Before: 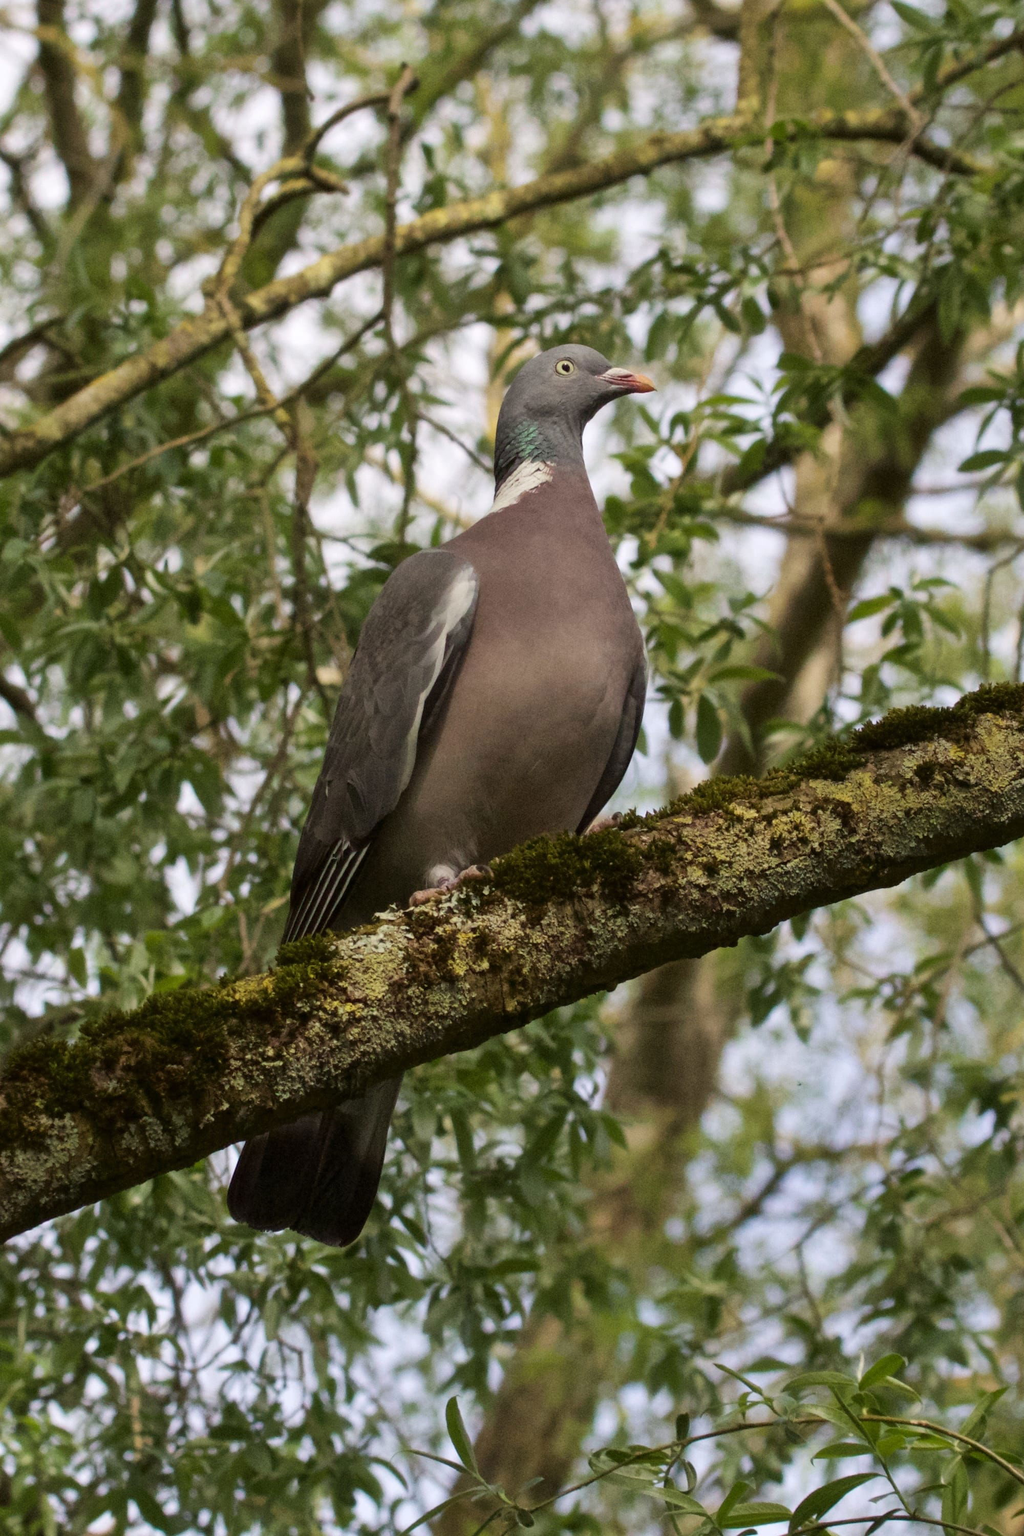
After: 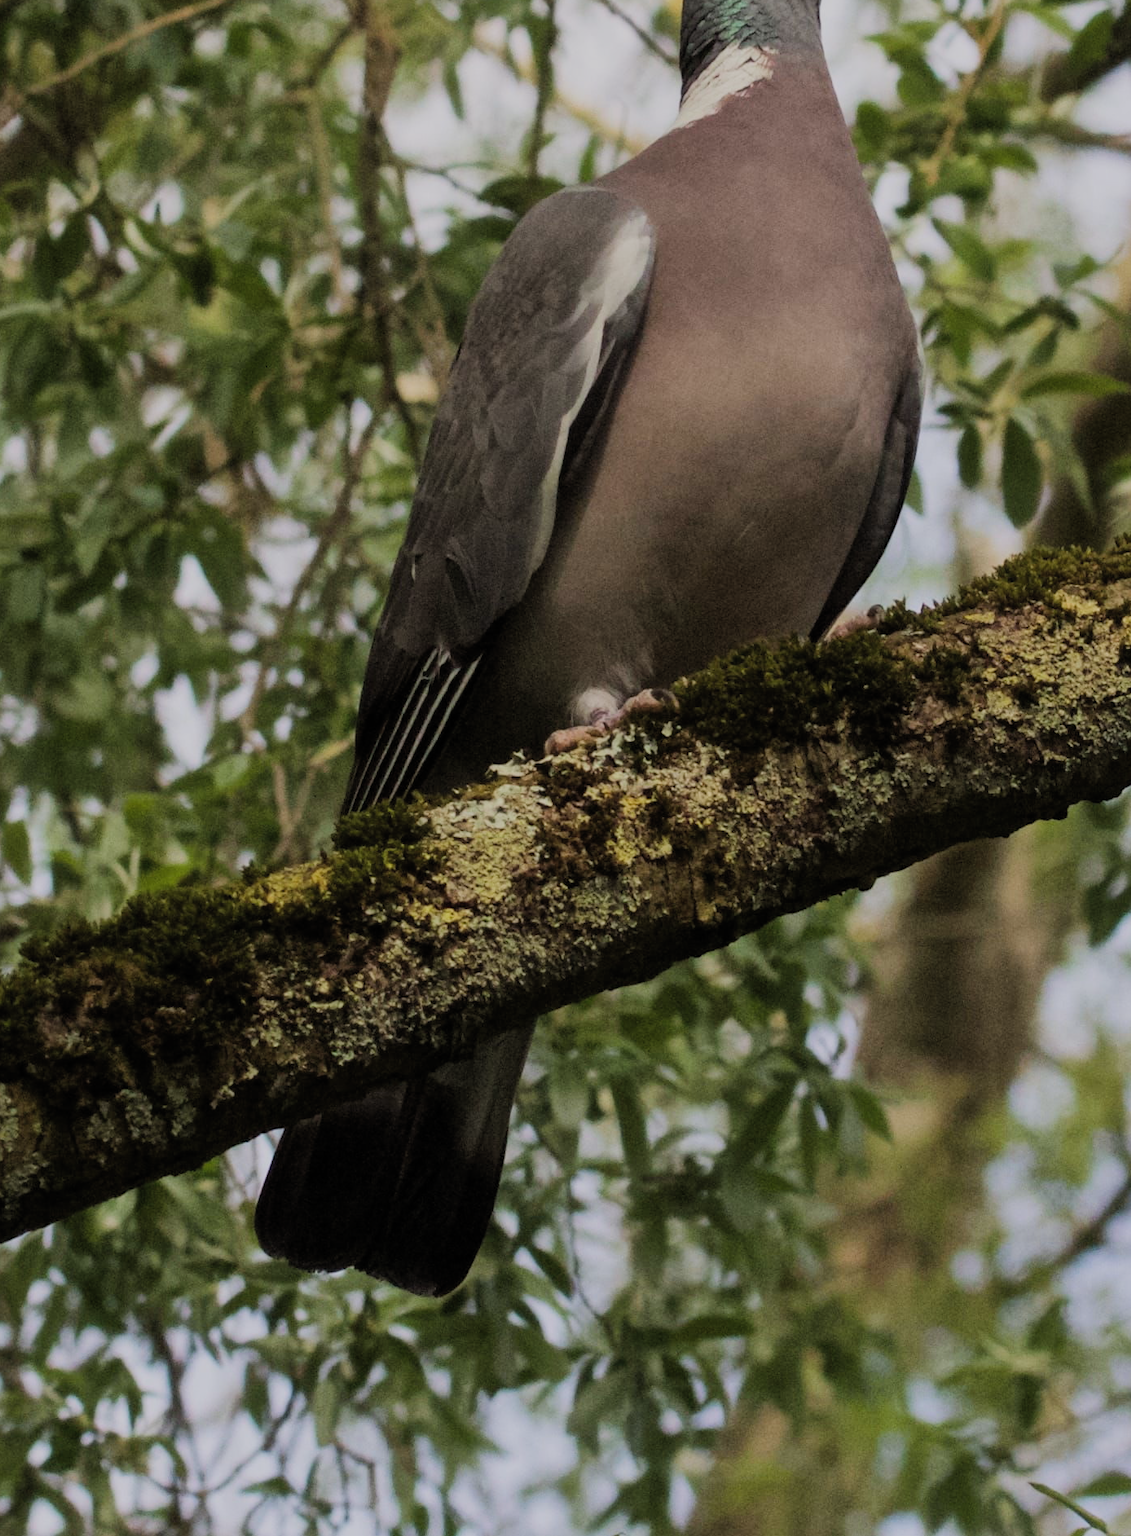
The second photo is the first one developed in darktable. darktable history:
crop: left 6.579%, top 28.165%, right 23.946%, bottom 8.999%
filmic rgb: black relative exposure -7.65 EV, white relative exposure 4.56 EV, hardness 3.61, preserve chrominance RGB euclidean norm, color science v5 (2021), iterations of high-quality reconstruction 0, contrast in shadows safe, contrast in highlights safe
